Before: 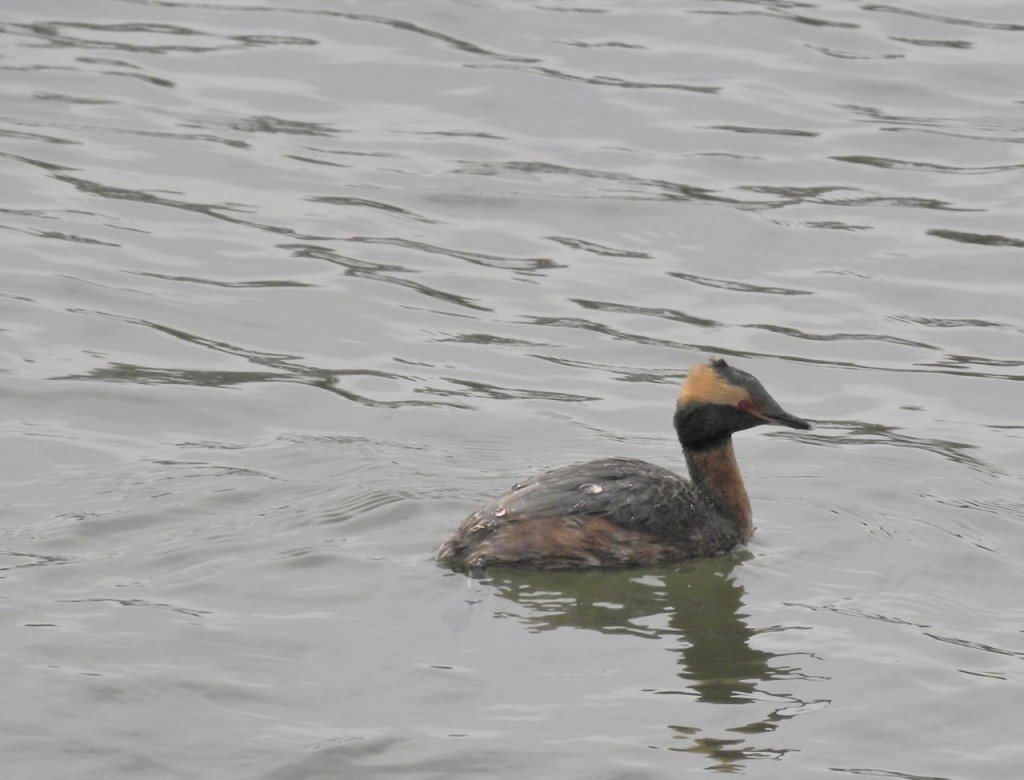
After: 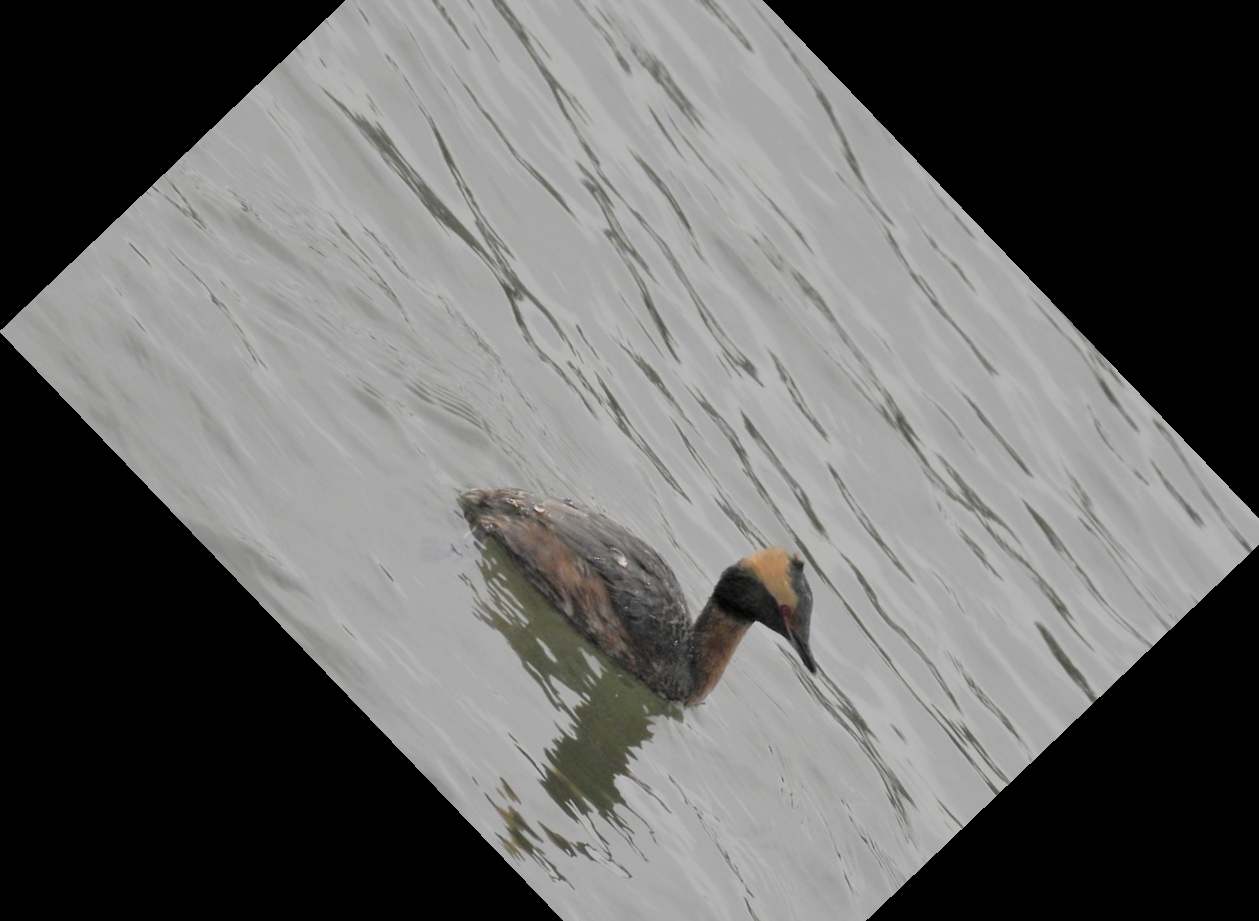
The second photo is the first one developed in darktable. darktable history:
crop and rotate: angle -46.26°, top 16.234%, right 0.912%, bottom 11.704%
filmic rgb: black relative exposure -8.15 EV, white relative exposure 3.76 EV, hardness 4.46
